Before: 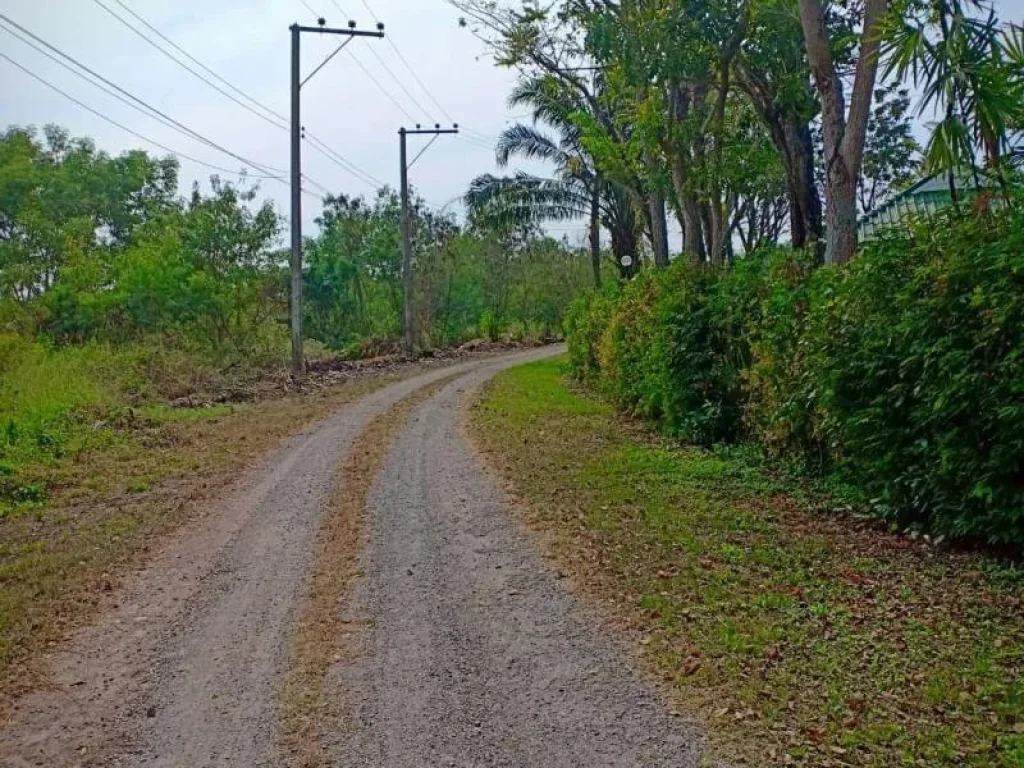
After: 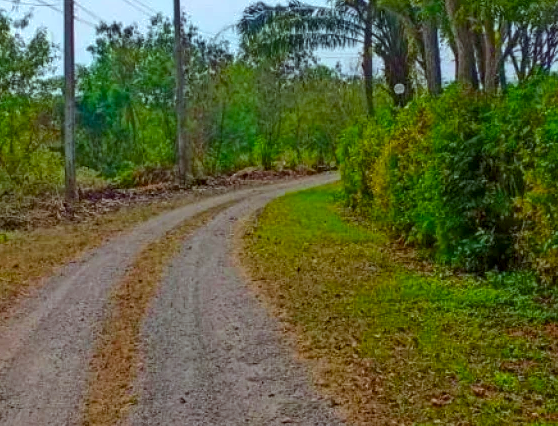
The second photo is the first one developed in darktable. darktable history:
exposure: black level correction 0, exposure 0.302 EV, compensate exposure bias true, compensate highlight preservation false
local contrast: on, module defaults
tone equalizer: -8 EV 0.248 EV, -7 EV 0.426 EV, -6 EV 0.393 EV, -5 EV 0.273 EV, -3 EV -0.263 EV, -2 EV -0.426 EV, -1 EV -0.413 EV, +0 EV -0.23 EV
velvia: strength 32.45%, mid-tones bias 0.202
color correction: highlights a* -4.94, highlights b* -3.62, shadows a* 3.7, shadows b* 4.1
crop and rotate: left 22.207%, top 22.435%, right 23.28%, bottom 21.988%
